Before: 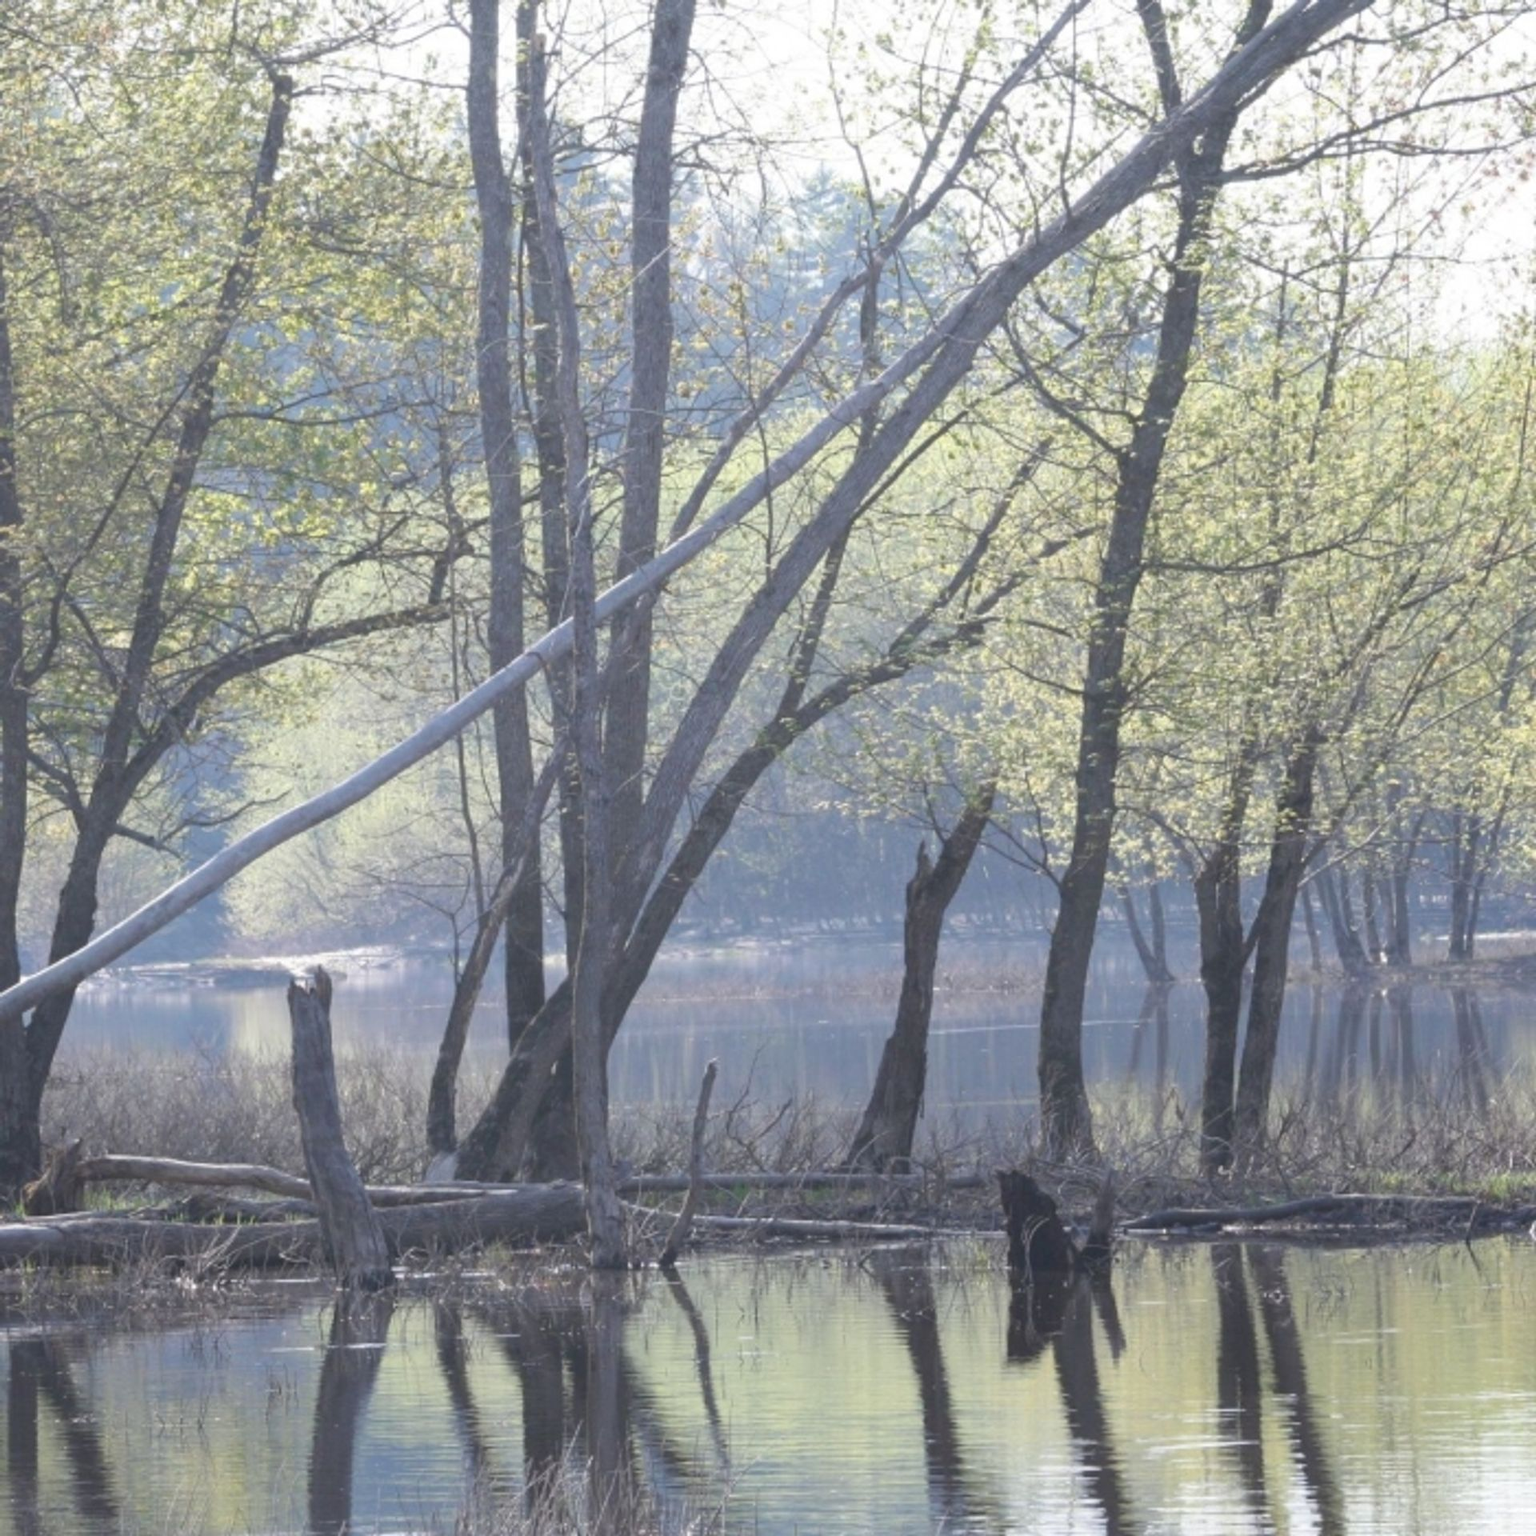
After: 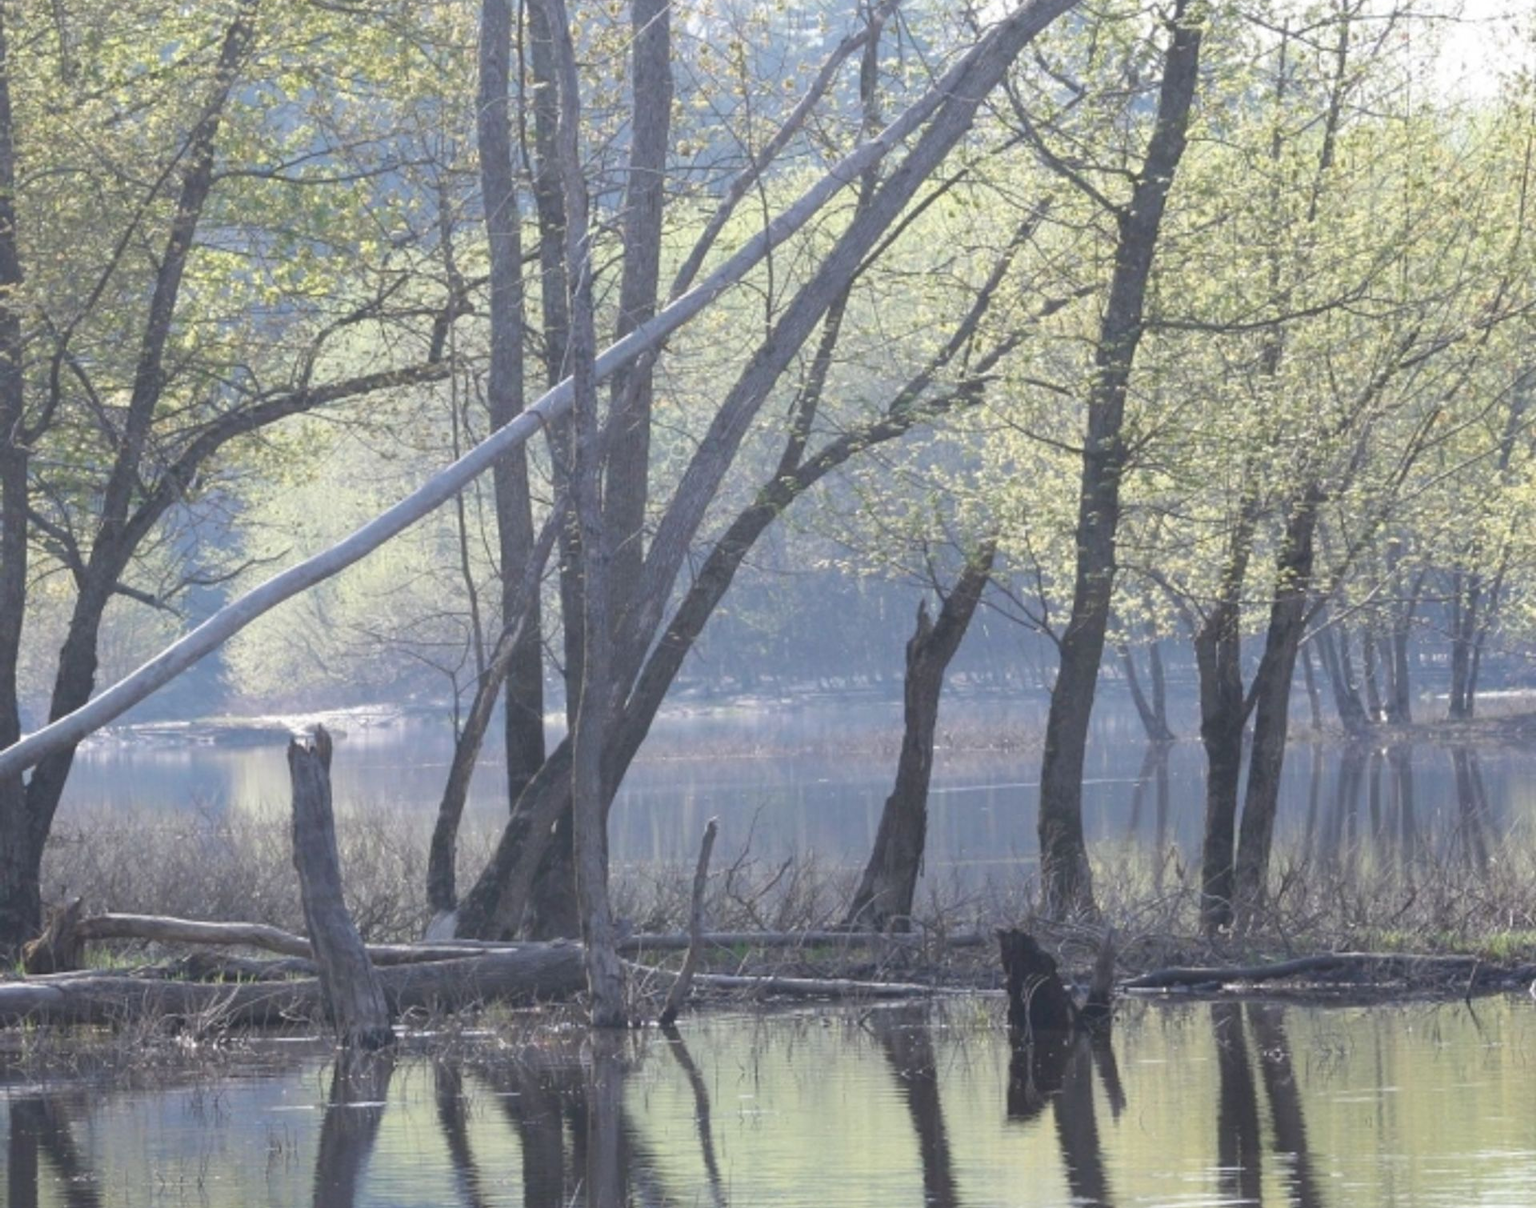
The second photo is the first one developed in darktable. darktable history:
crop and rotate: top 15.774%, bottom 5.506%
shadows and highlights: radius 334.93, shadows 63.48, highlights 6.06, compress 87.7%, highlights color adjustment 39.73%, soften with gaussian
